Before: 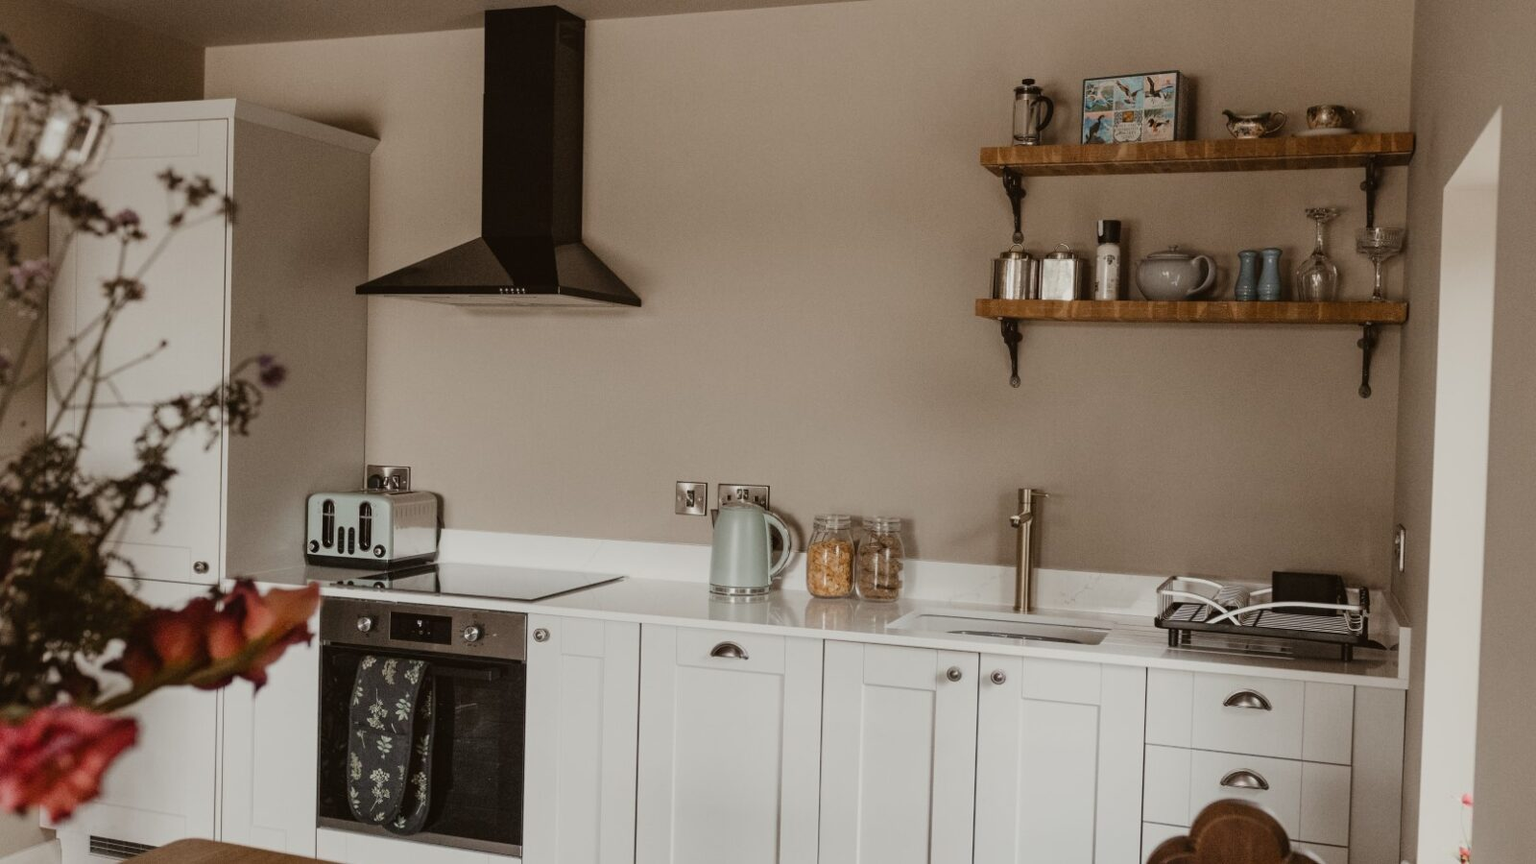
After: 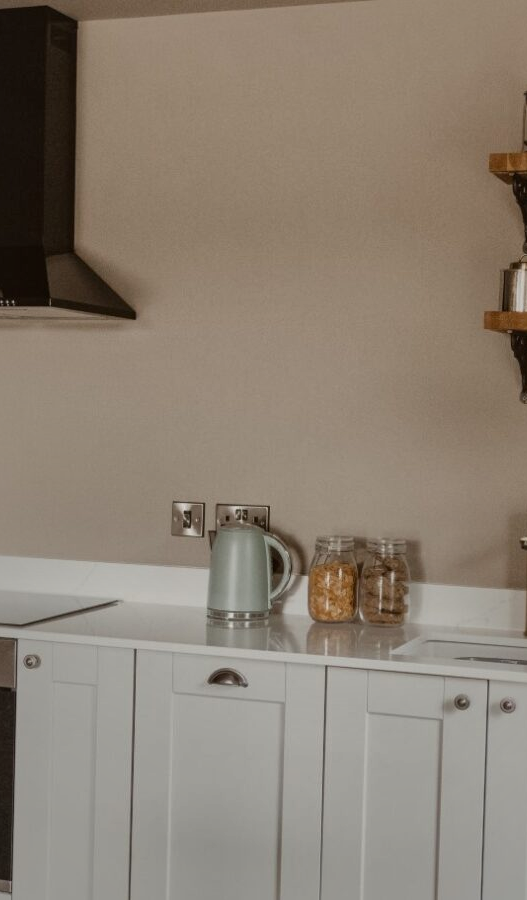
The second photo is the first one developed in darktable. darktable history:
shadows and highlights: shadows 24.97, highlights -69.98
crop: left 33.265%, right 33.74%
local contrast: mode bilateral grid, contrast 19, coarseness 50, detail 128%, midtone range 0.2
